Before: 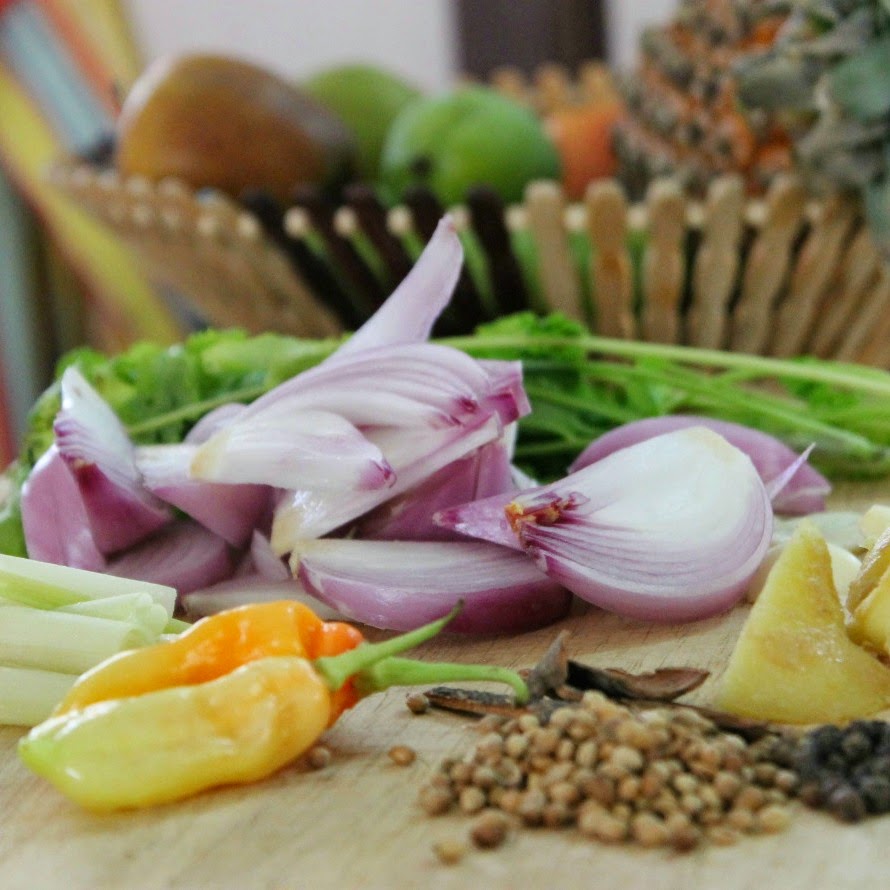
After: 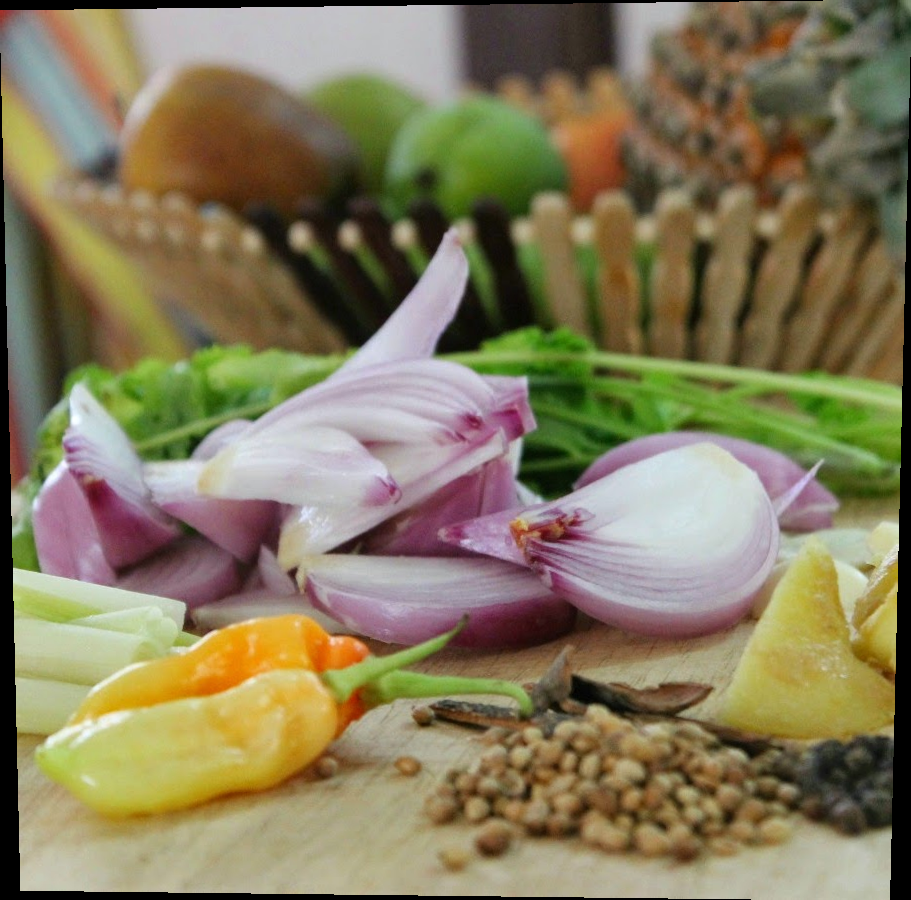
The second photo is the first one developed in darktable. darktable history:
rotate and perspective: lens shift (vertical) 0.048, lens shift (horizontal) -0.024, automatic cropping off
shadows and highlights: shadows 62.66, white point adjustment 0.37, highlights -34.44, compress 83.82%
